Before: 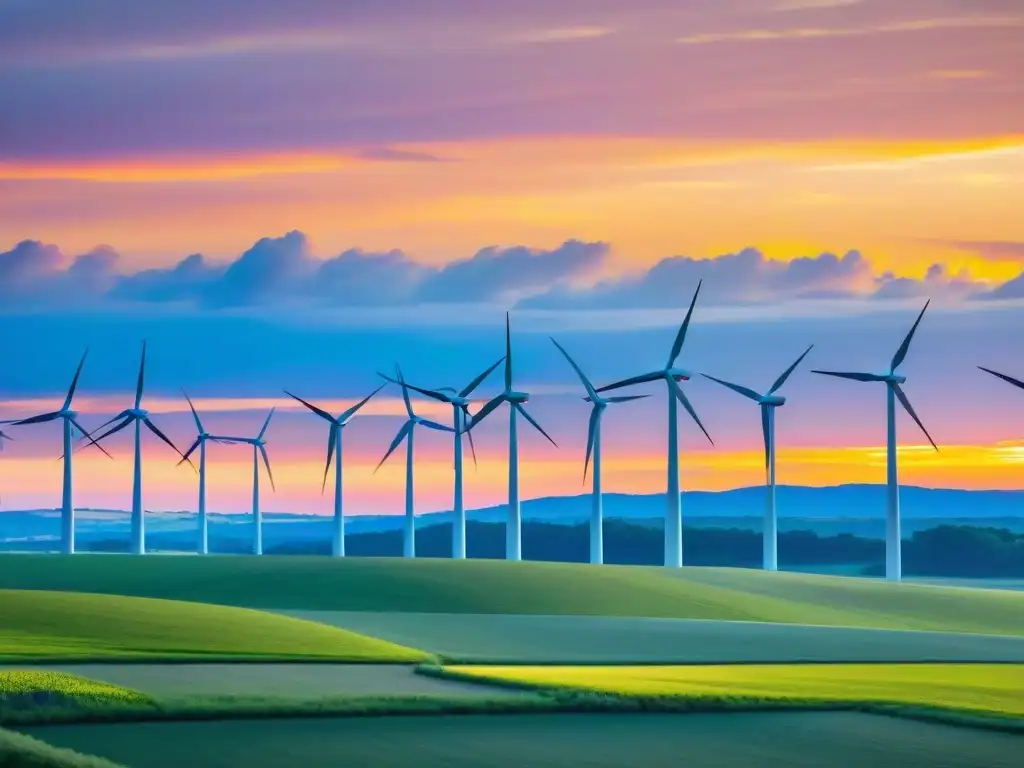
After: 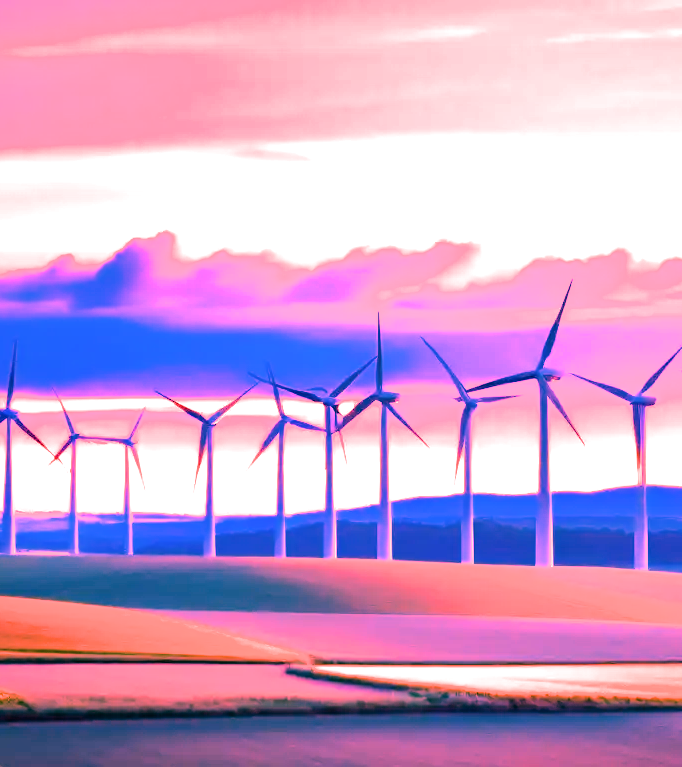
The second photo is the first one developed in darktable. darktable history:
color balance rgb: linear chroma grading › shadows -3%, linear chroma grading › highlights -4%
shadows and highlights: shadows -30, highlights 30
crop and rotate: left 12.673%, right 20.66%
filmic rgb: black relative exposure -7.65 EV, white relative exposure 4.56 EV, hardness 3.61, color science v6 (2022)
white balance: red 4.26, blue 1.802
